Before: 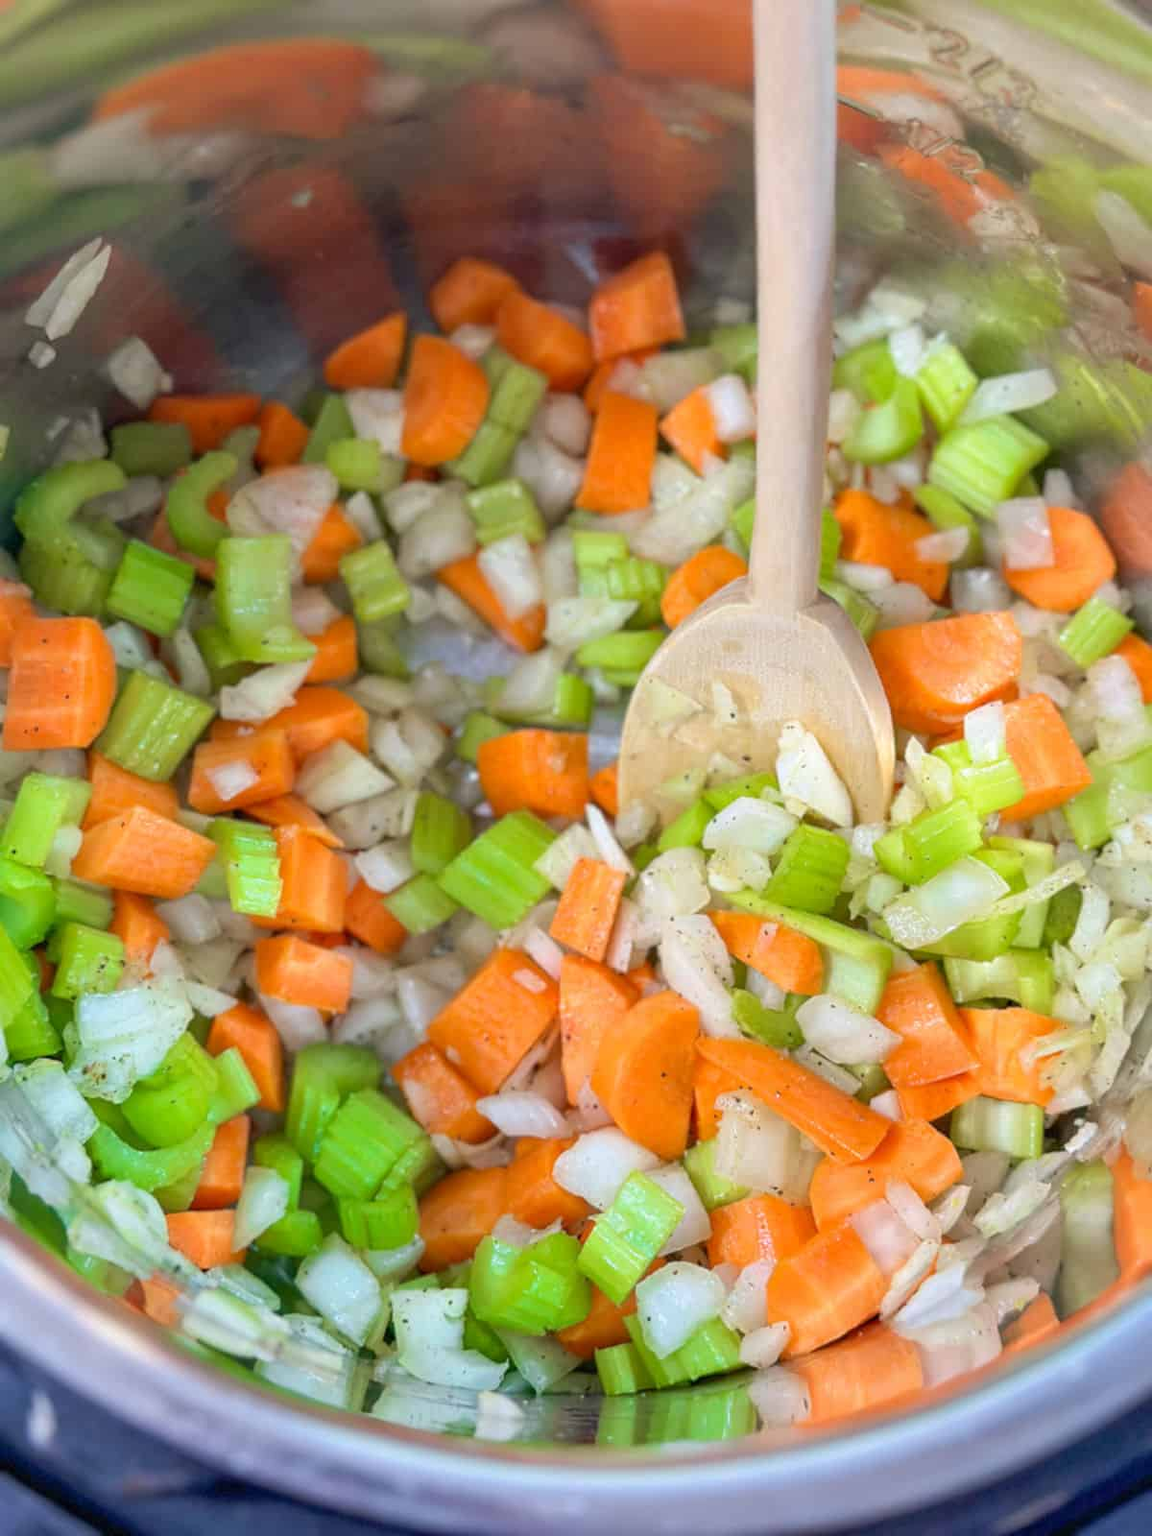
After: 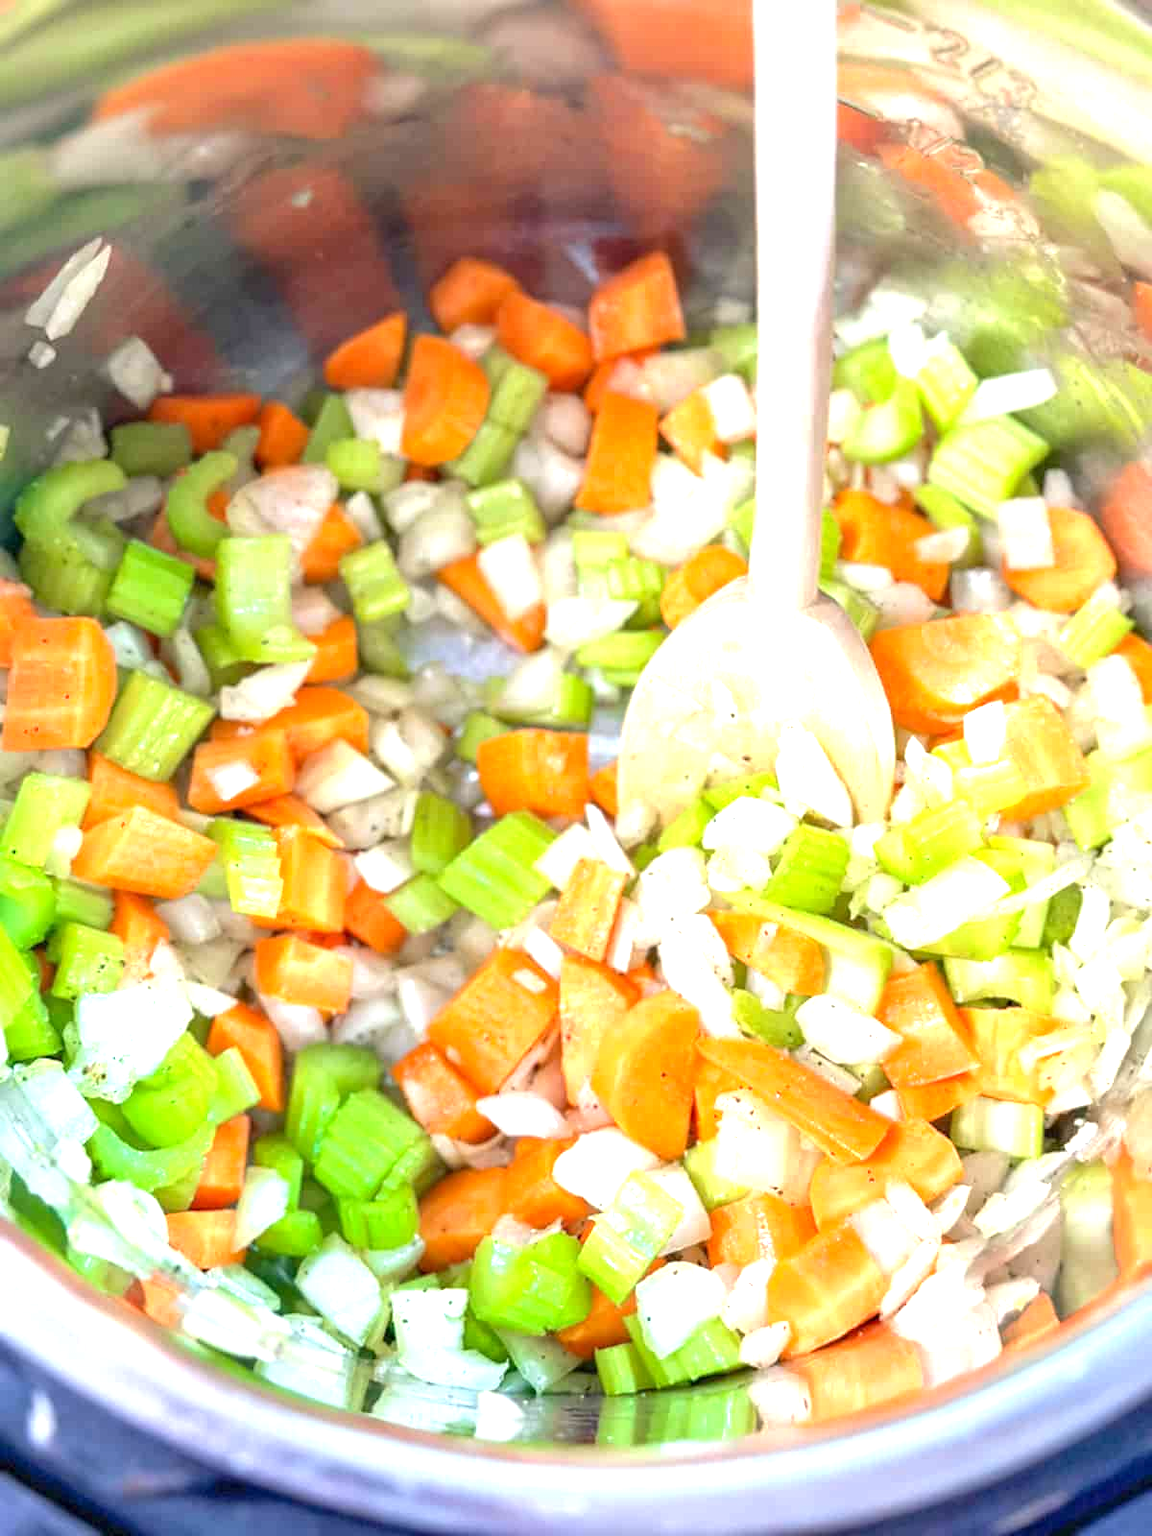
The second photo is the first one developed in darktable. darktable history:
local contrast: highlights 63%, shadows 105%, detail 106%, midtone range 0.531
exposure: exposure 1.21 EV, compensate highlight preservation false
tone equalizer: edges refinement/feathering 500, mask exposure compensation -1.57 EV, preserve details no
